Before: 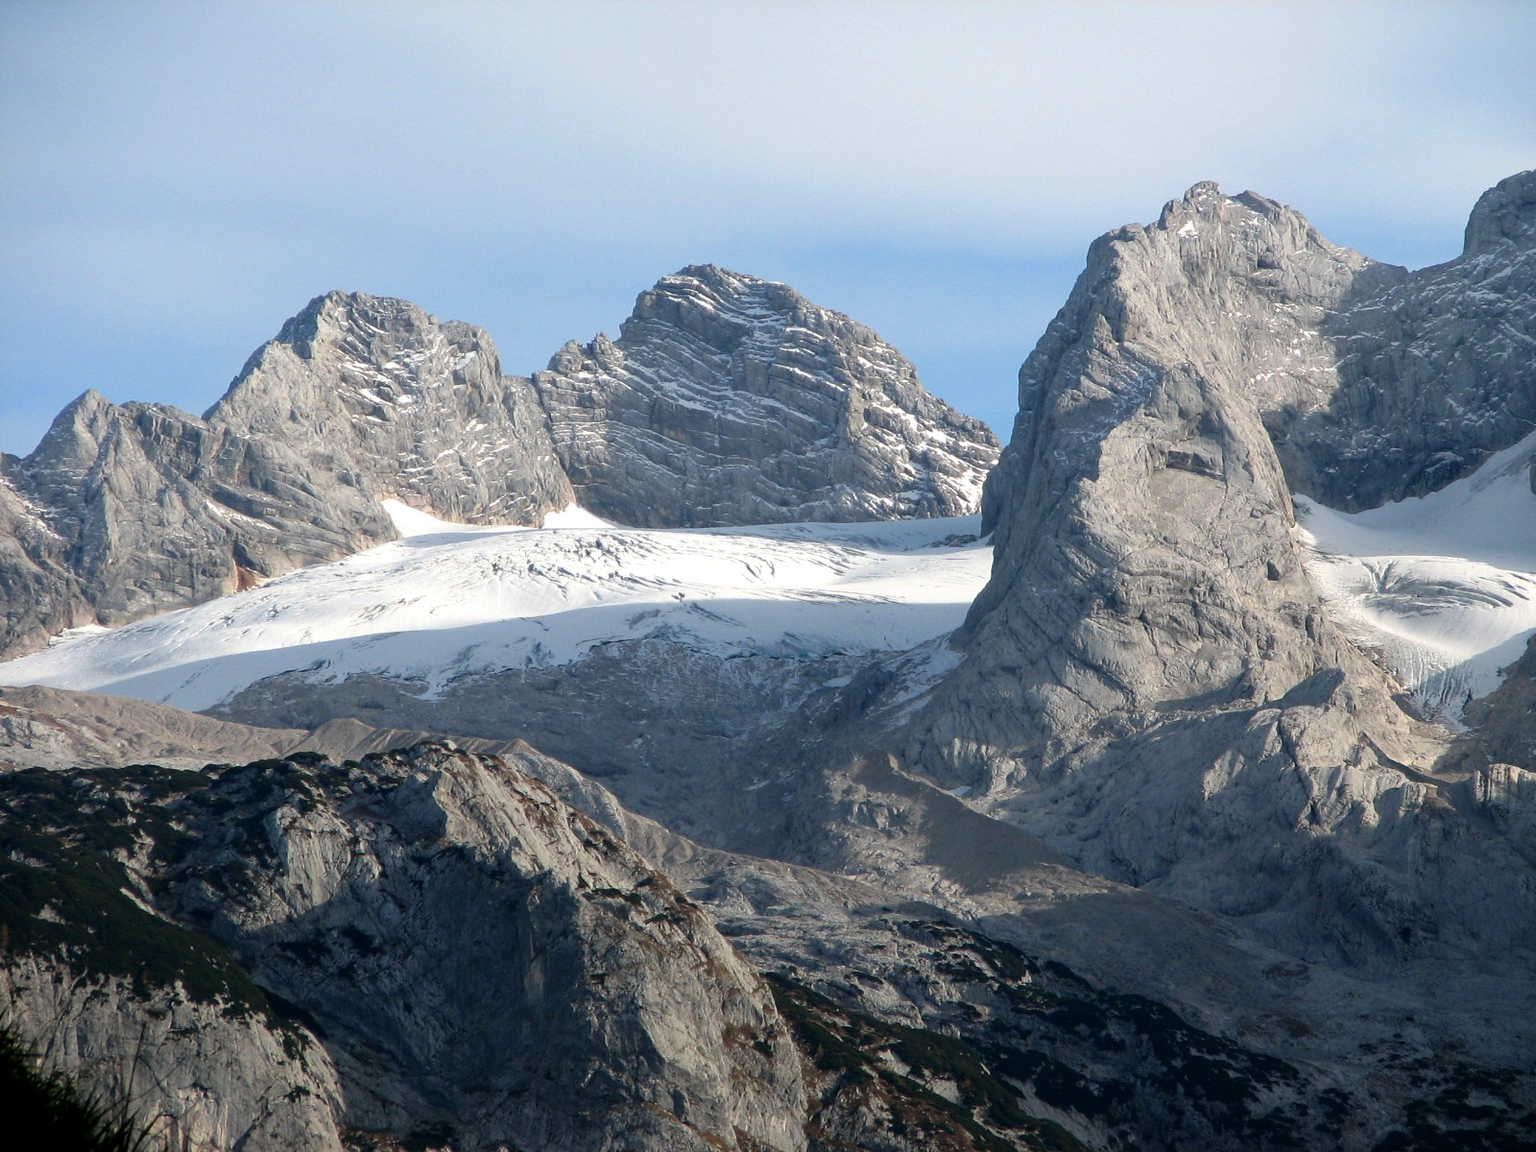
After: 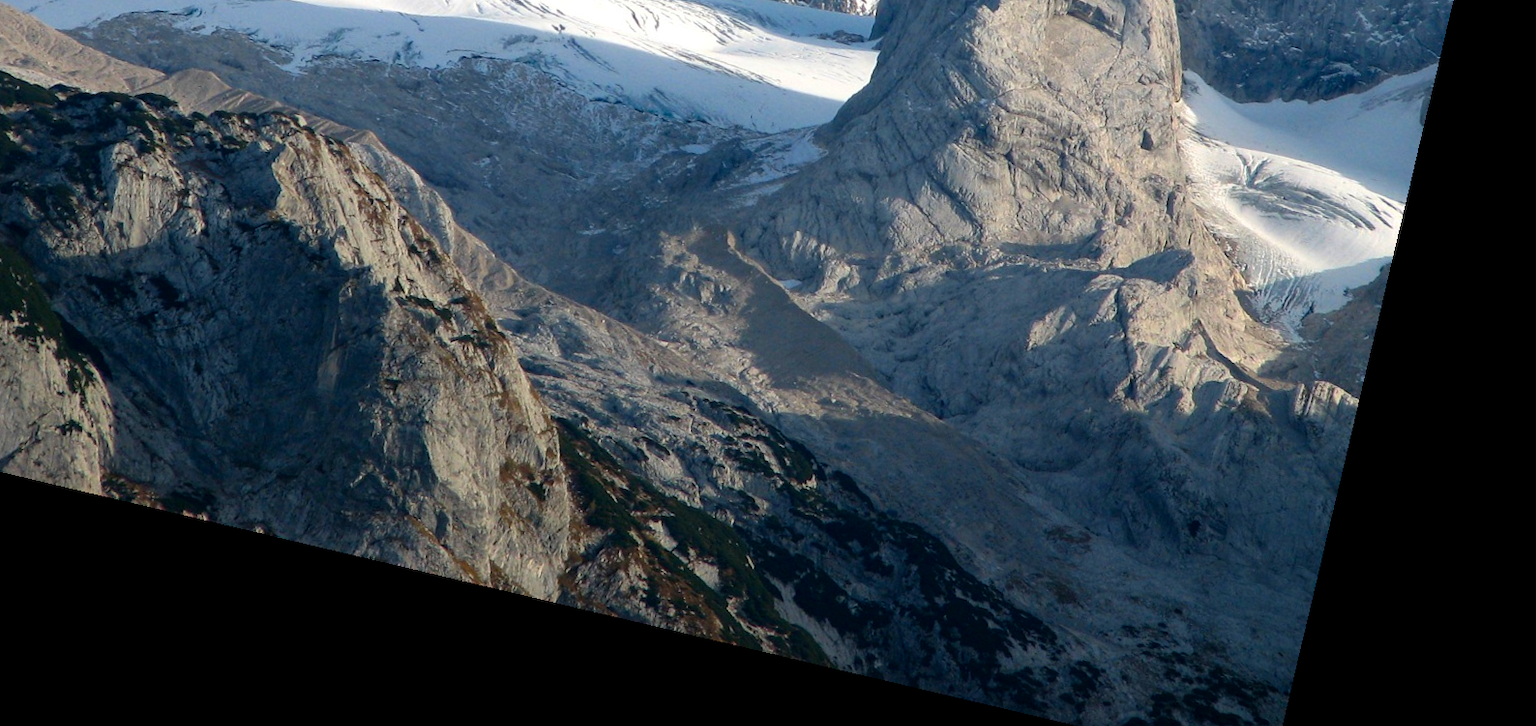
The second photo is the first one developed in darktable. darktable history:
color balance rgb: perceptual saturation grading › global saturation 40%, global vibrance 15%
rotate and perspective: rotation 13.27°, automatic cropping off
crop and rotate: left 13.306%, top 48.129%, bottom 2.928%
